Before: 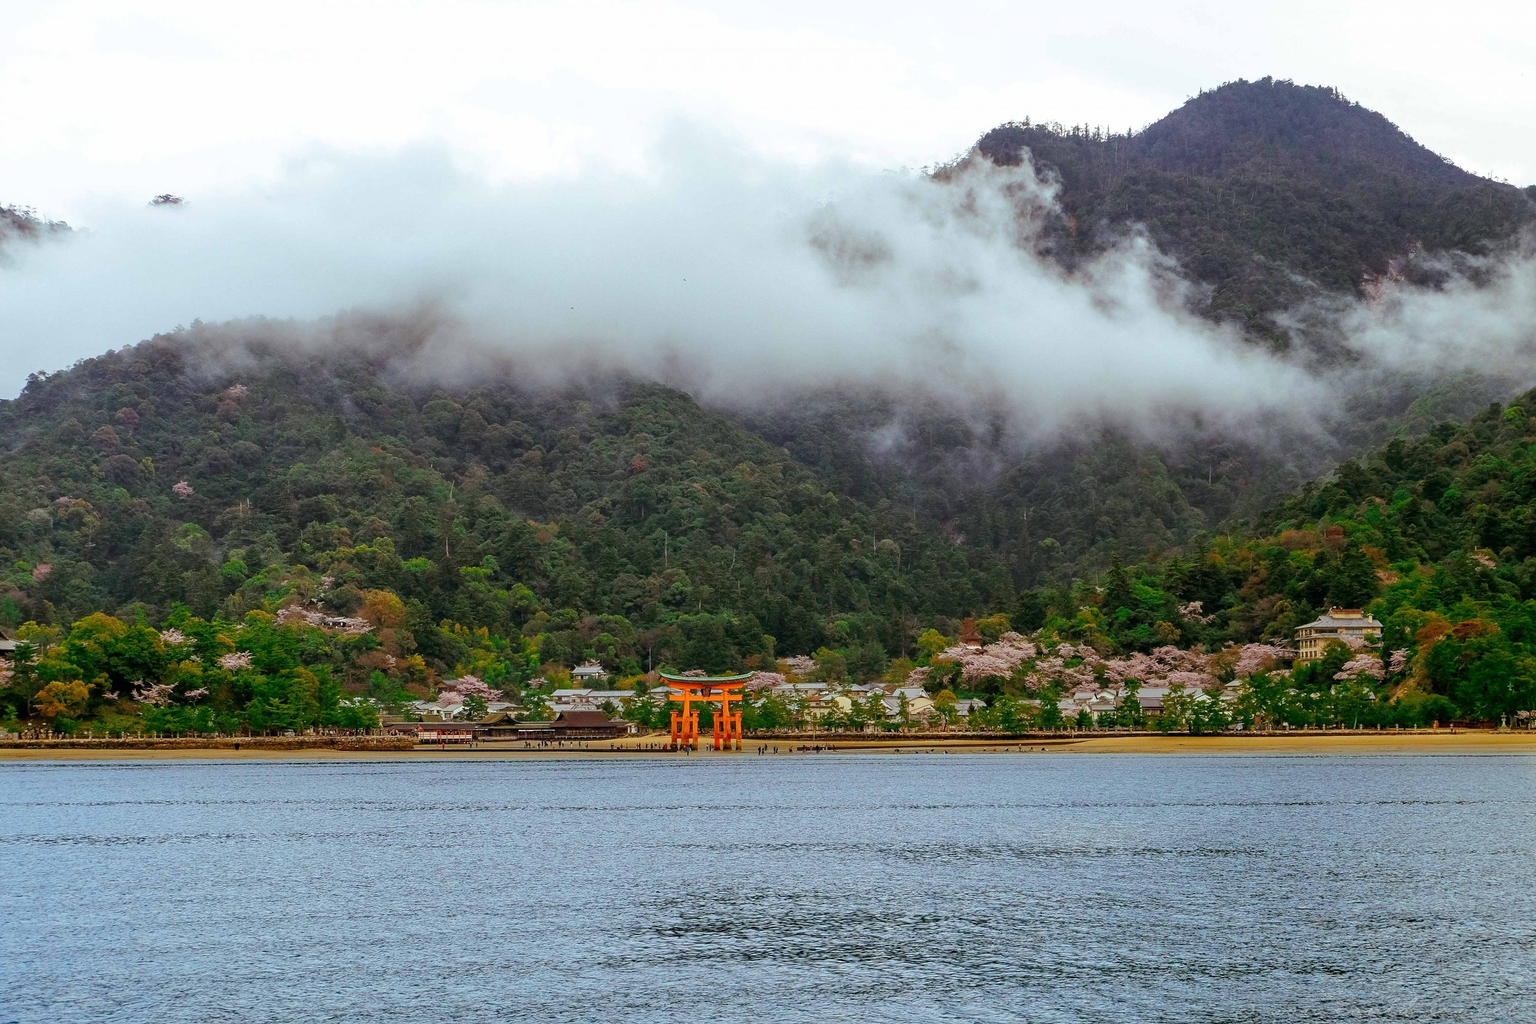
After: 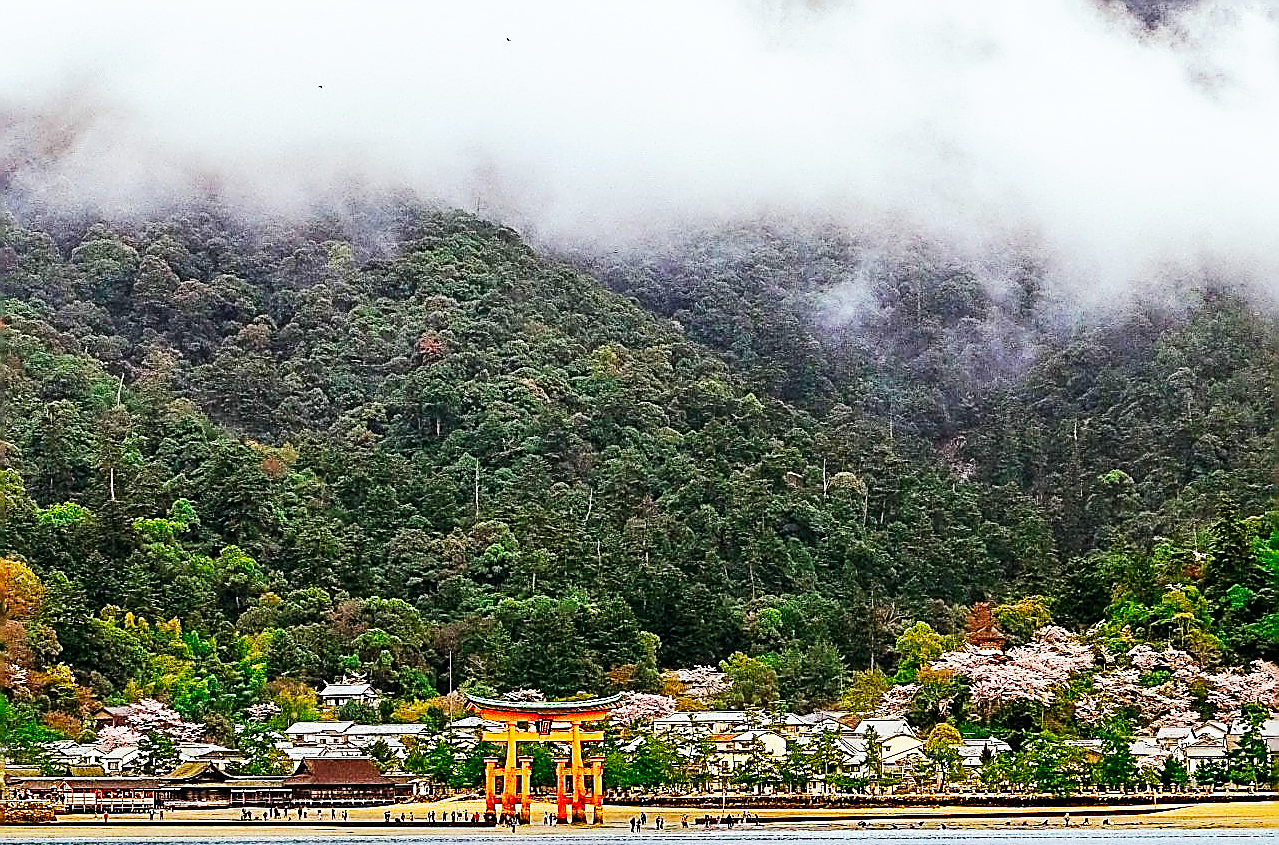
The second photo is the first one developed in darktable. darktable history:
base curve: curves: ch0 [(0, 0) (0.007, 0.004) (0.027, 0.03) (0.046, 0.07) (0.207, 0.54) (0.442, 0.872) (0.673, 0.972) (1, 1)], preserve colors none
sharpen: amount 1.986
crop: left 24.753%, top 25.062%, right 25.25%, bottom 25.417%
